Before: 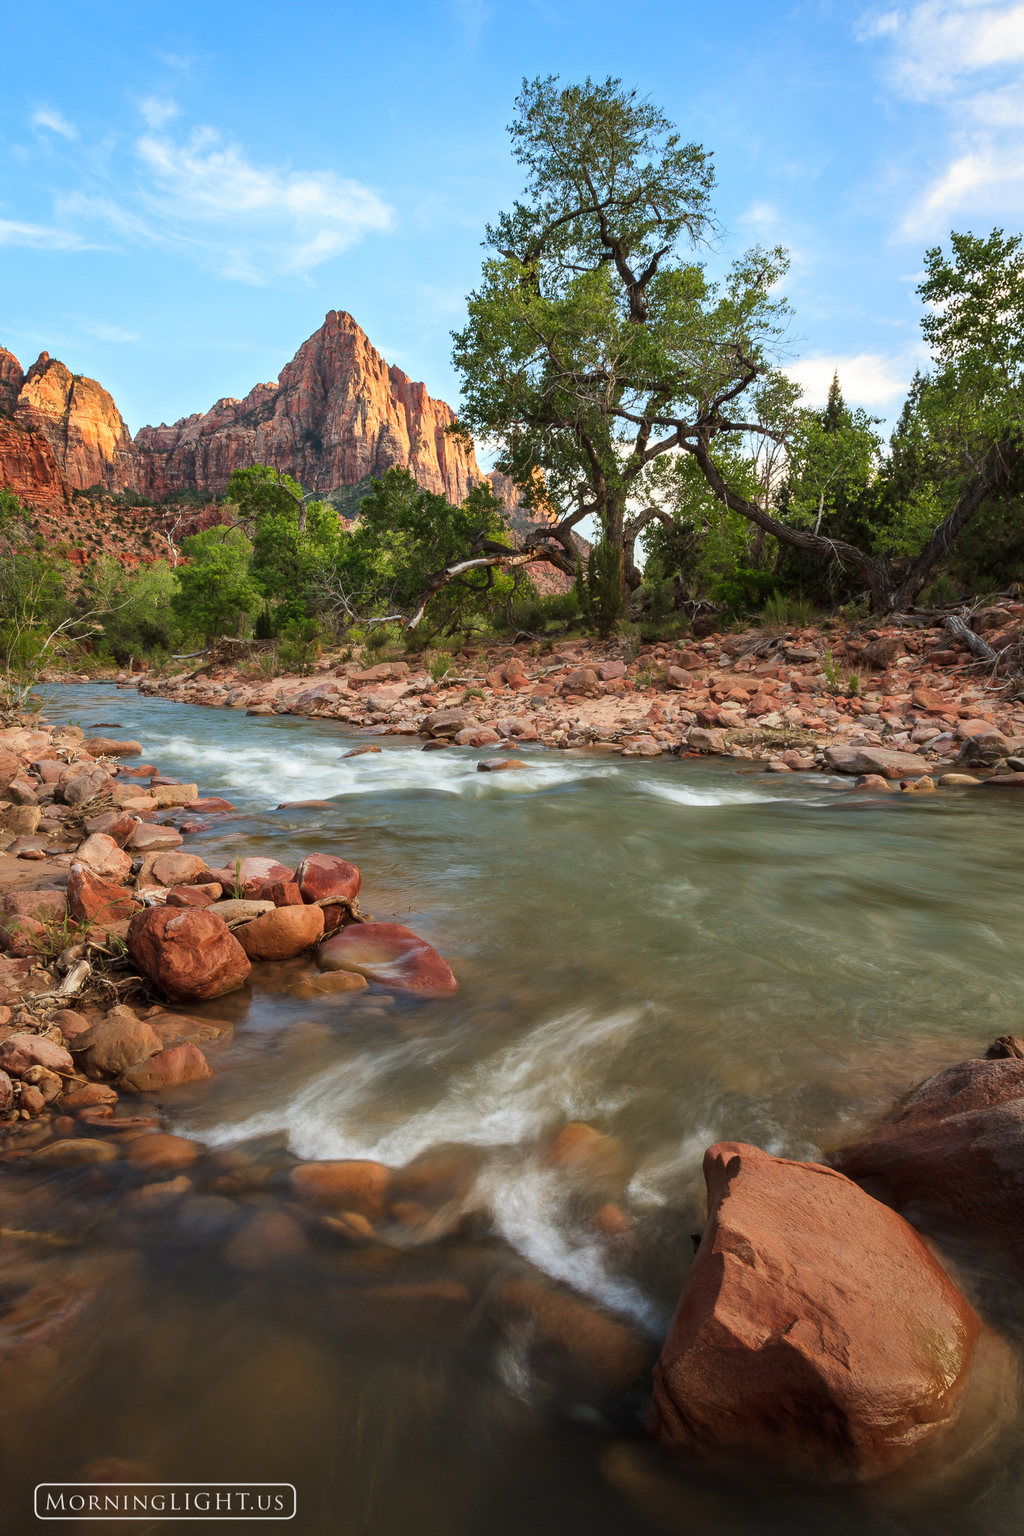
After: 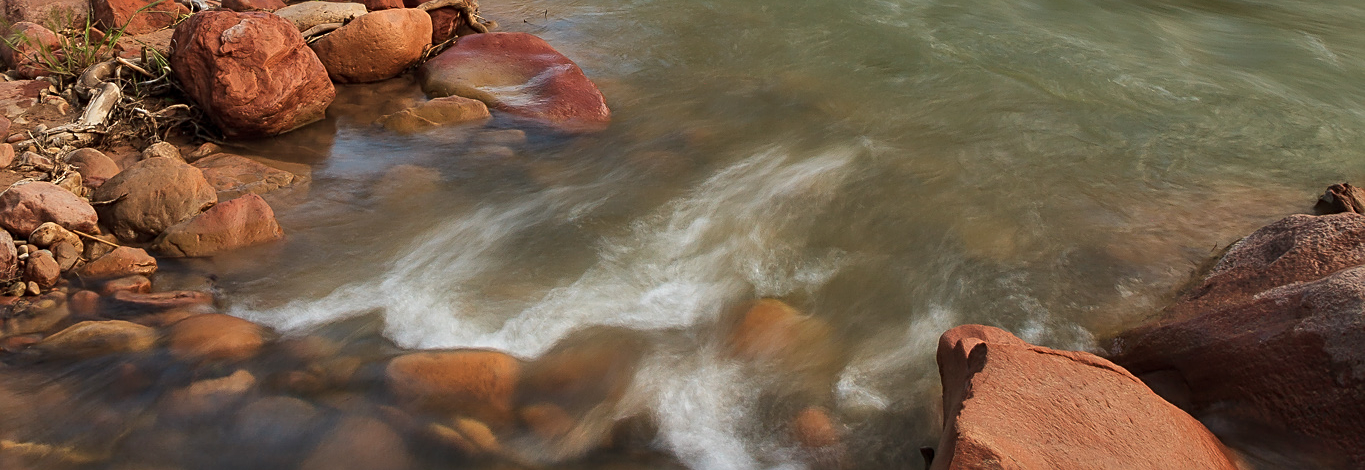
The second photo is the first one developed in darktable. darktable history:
shadows and highlights: highlights color adjustment 42.32%, soften with gaussian
sharpen: on, module defaults
crop and rotate: top 58.51%, bottom 18.541%
